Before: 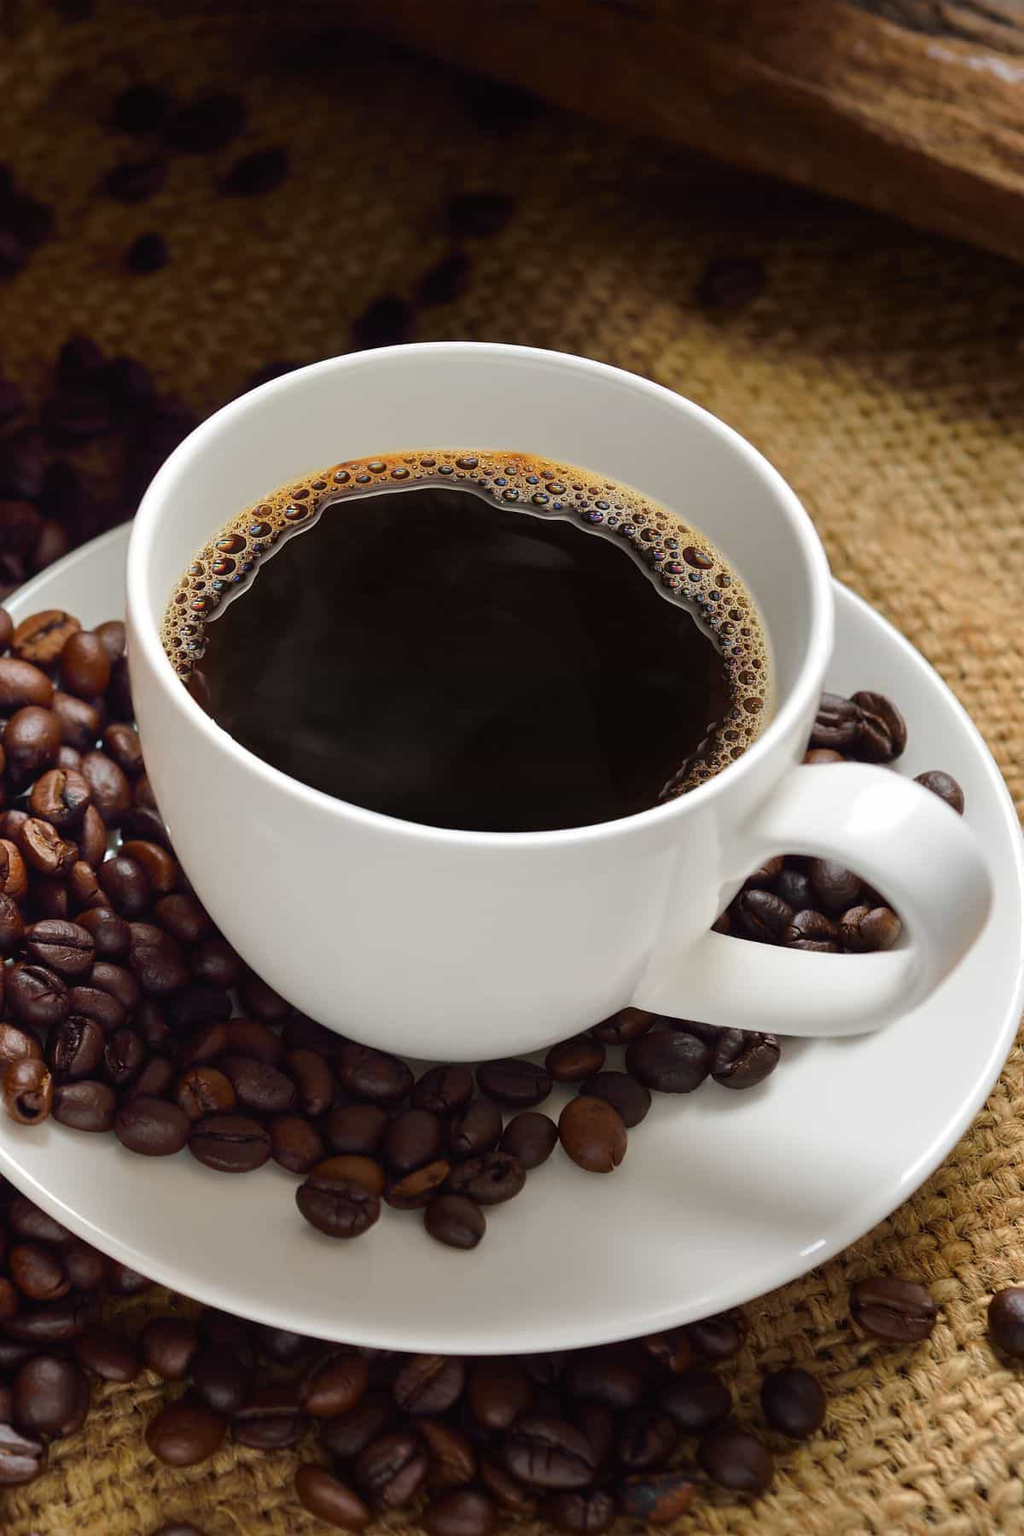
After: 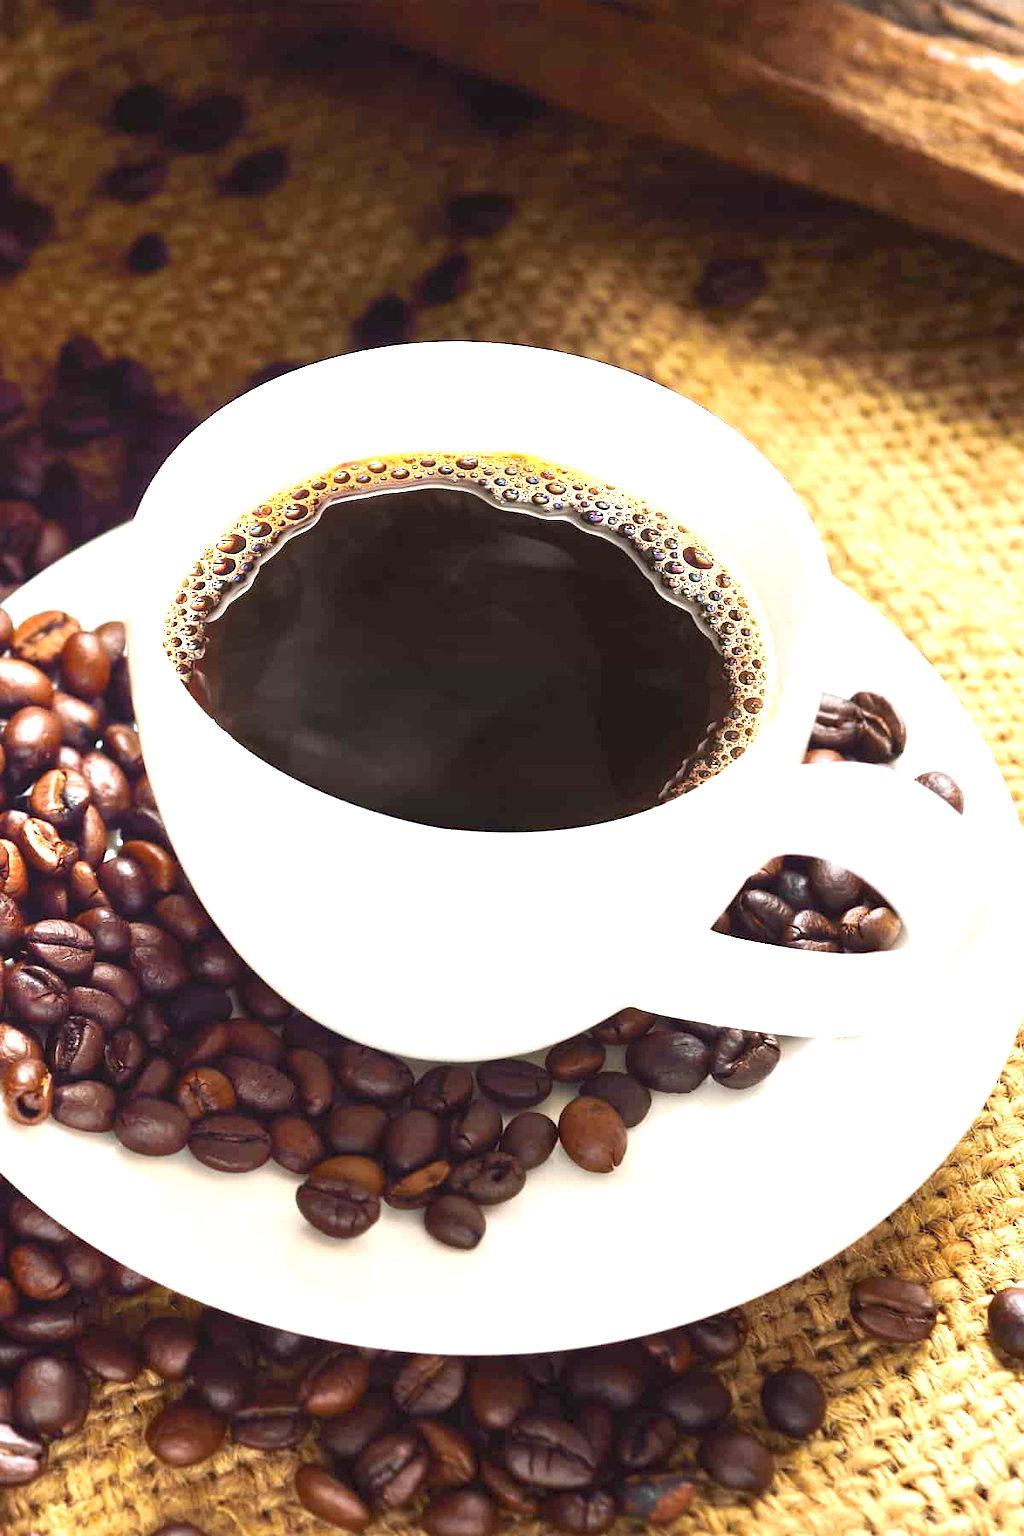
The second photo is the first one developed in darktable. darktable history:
exposure: black level correction 0, exposure 1.918 EV, compensate highlight preservation false
